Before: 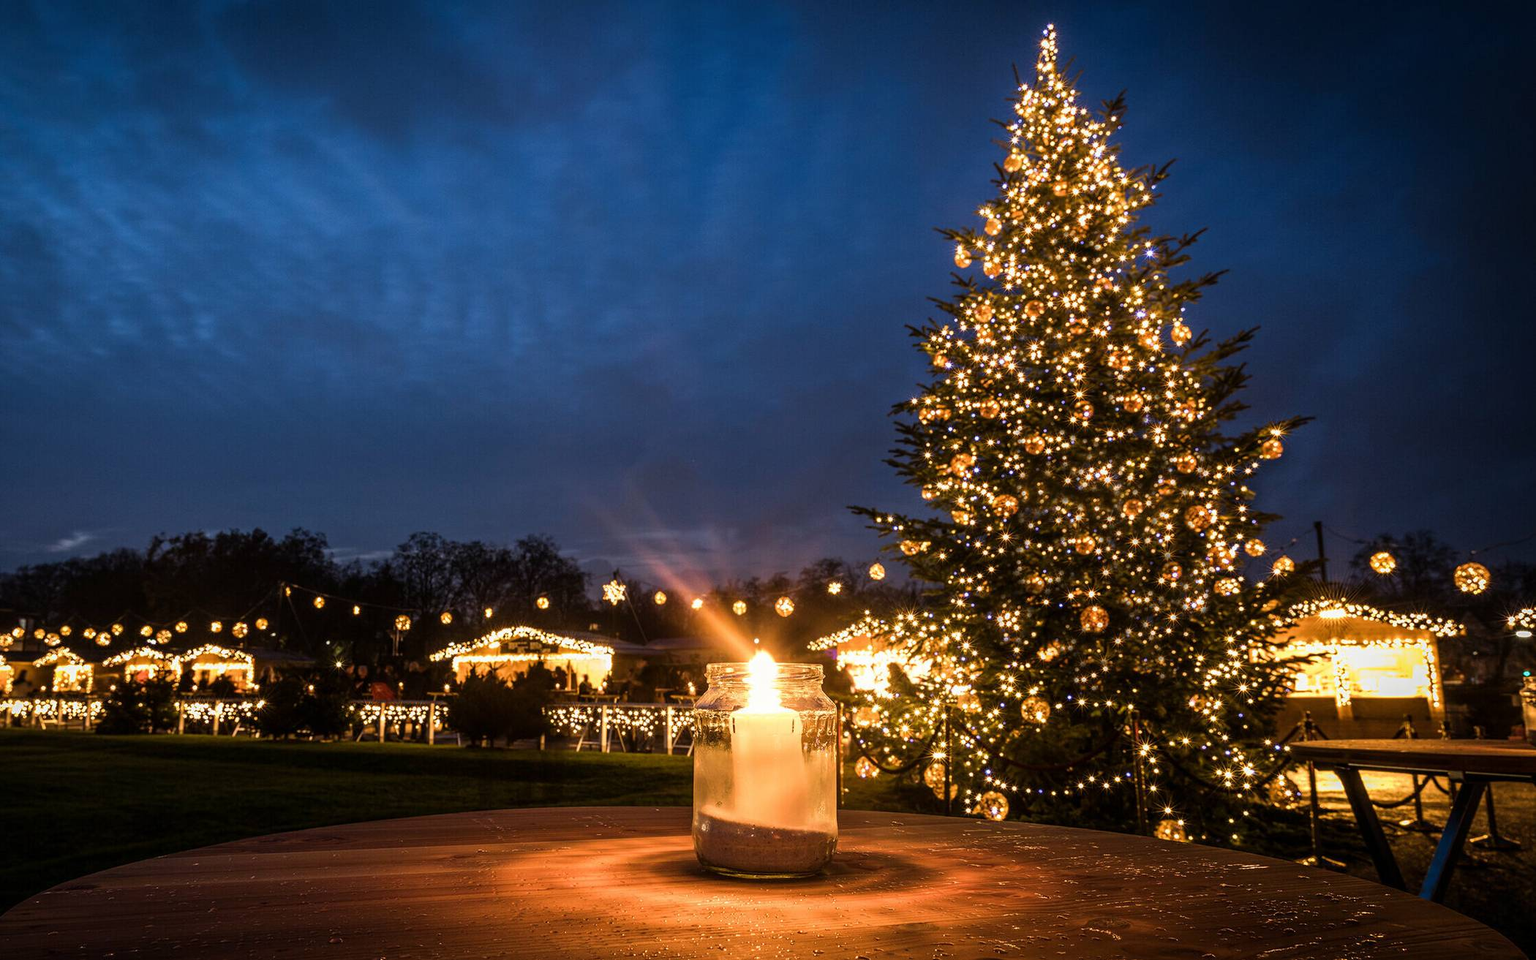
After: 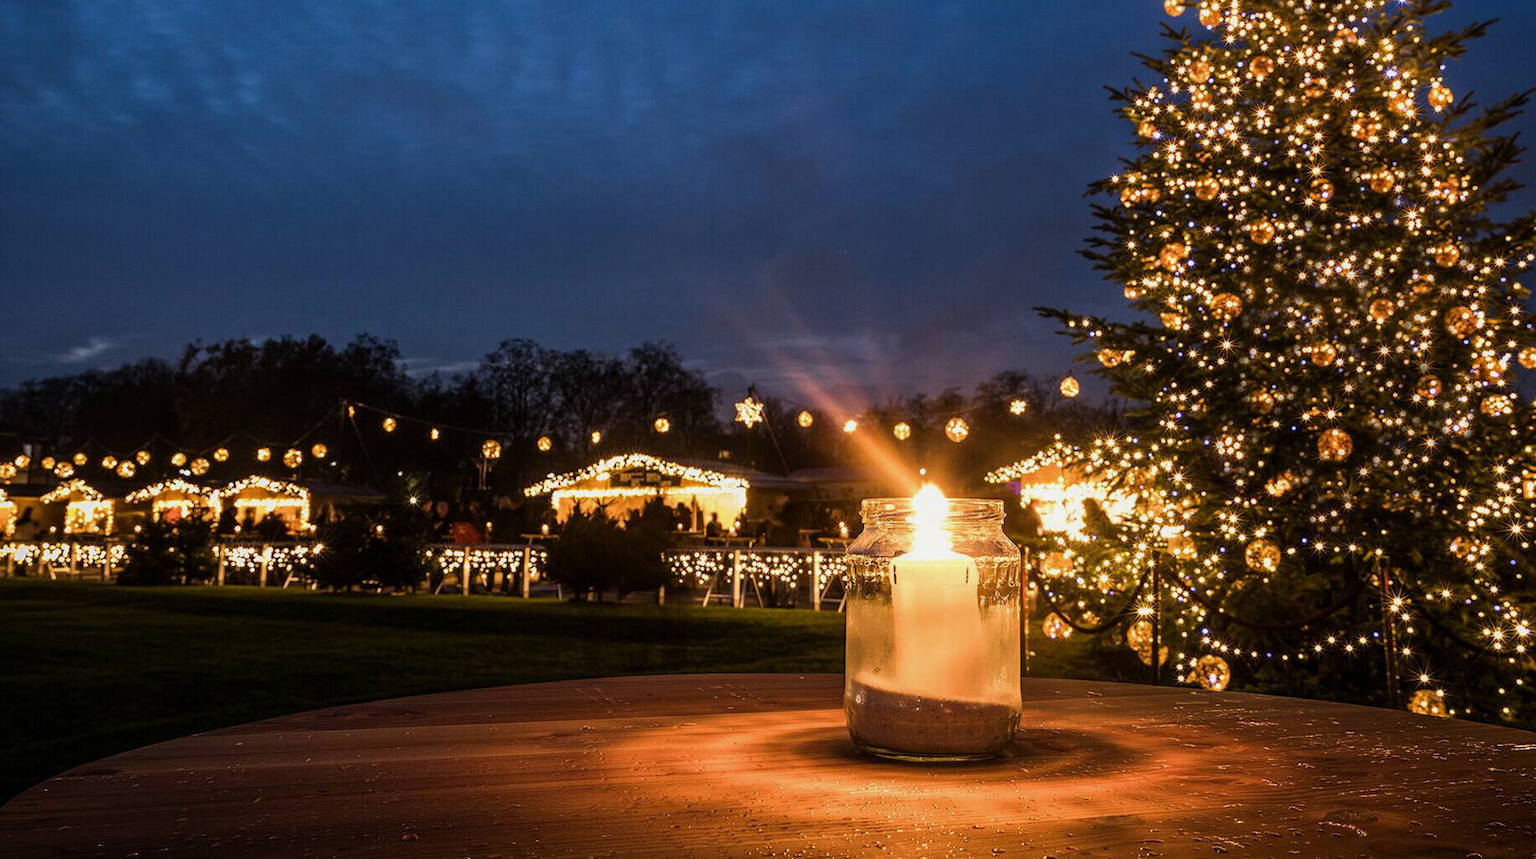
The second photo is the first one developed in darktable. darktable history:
exposure: exposure -0.153 EV, compensate highlight preservation false
crop: top 26.531%, right 17.959%
